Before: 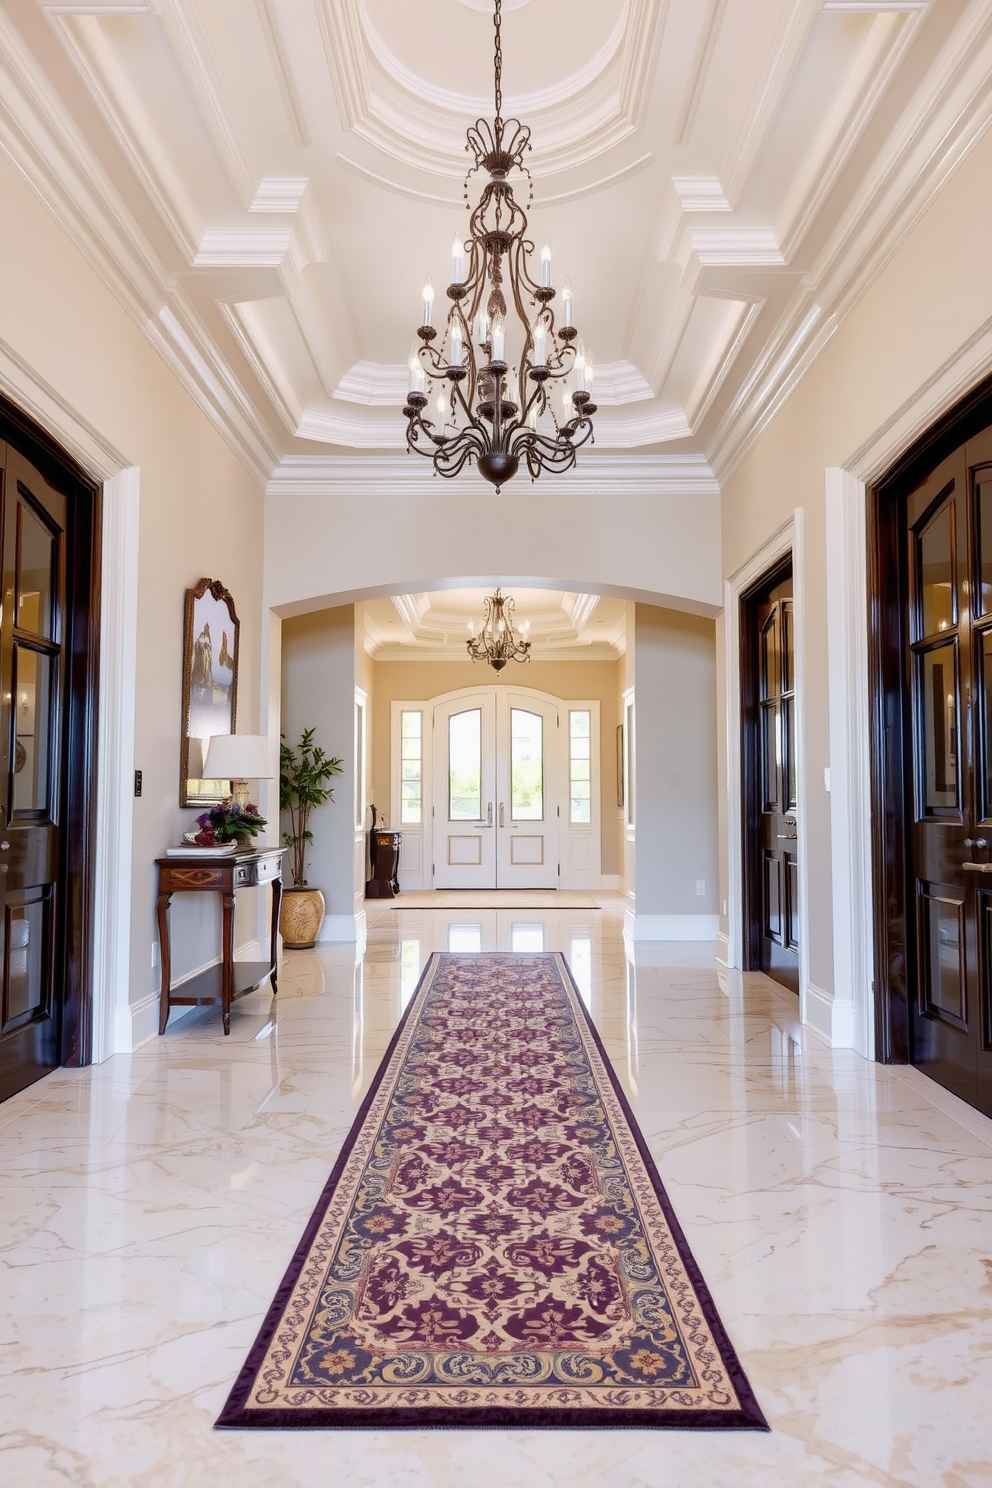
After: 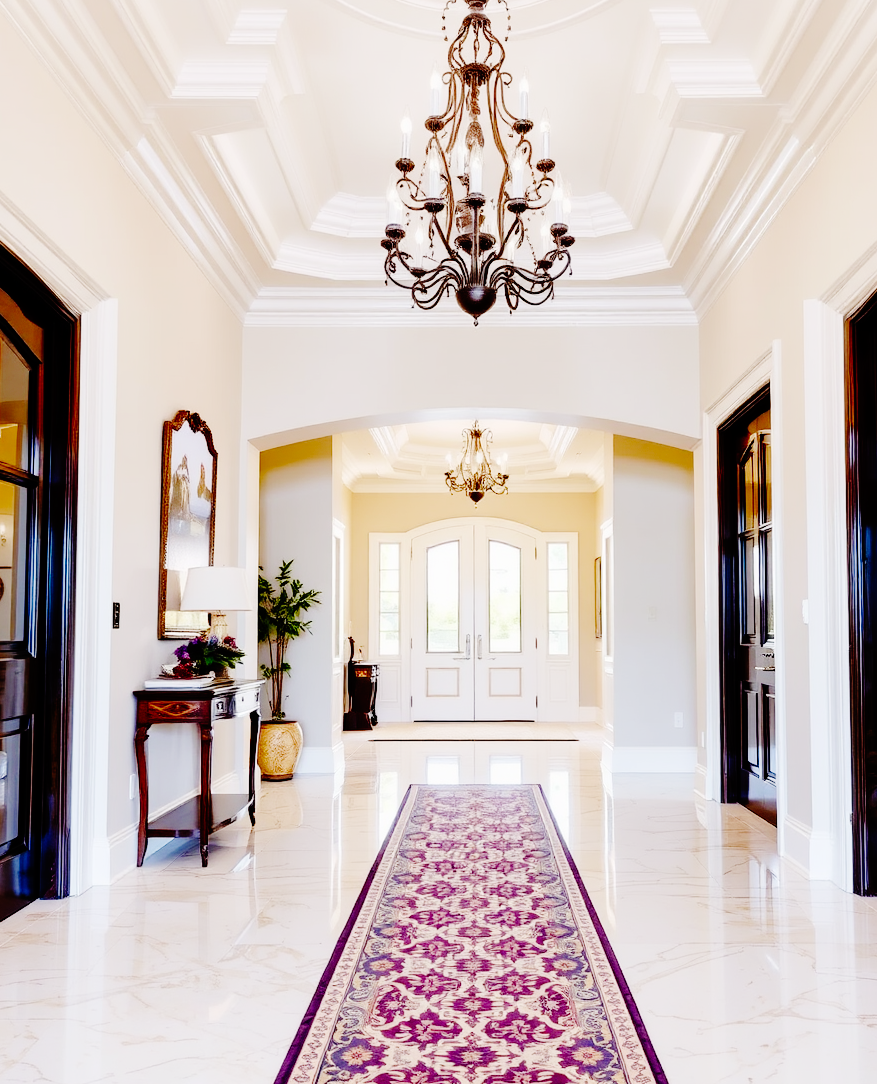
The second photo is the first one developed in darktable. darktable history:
base curve: curves: ch0 [(0, 0) (0.036, 0.01) (0.123, 0.254) (0.258, 0.504) (0.507, 0.748) (1, 1)], preserve colors none
crop and rotate: left 2.316%, top 11.299%, right 9.243%, bottom 15.844%
